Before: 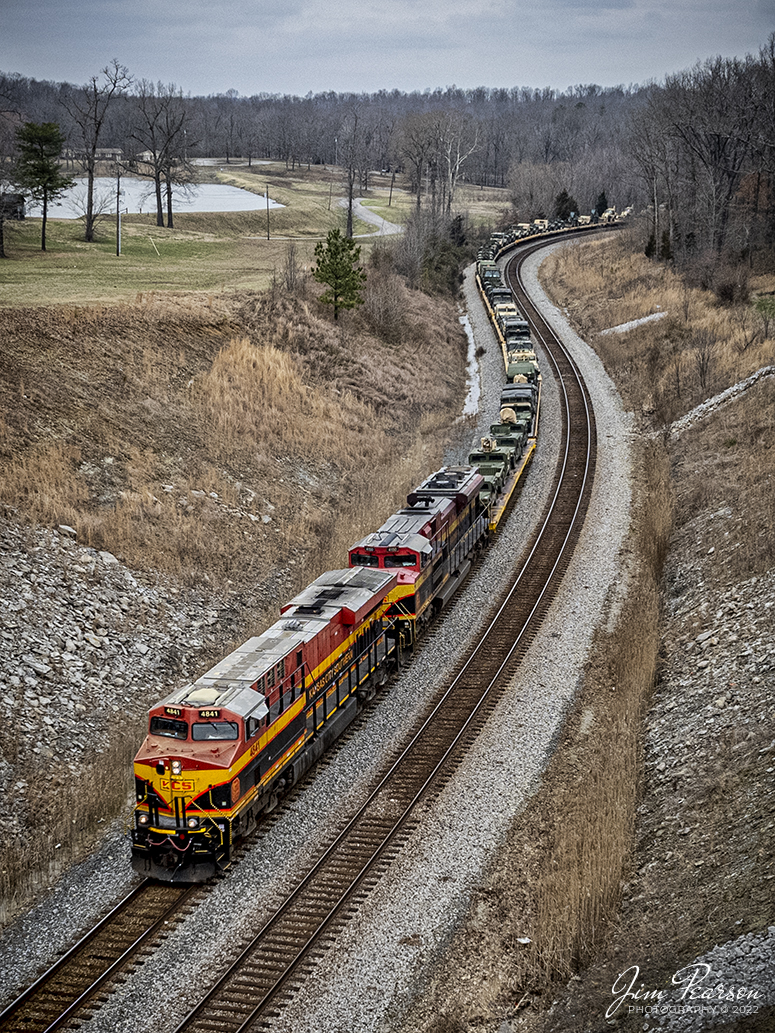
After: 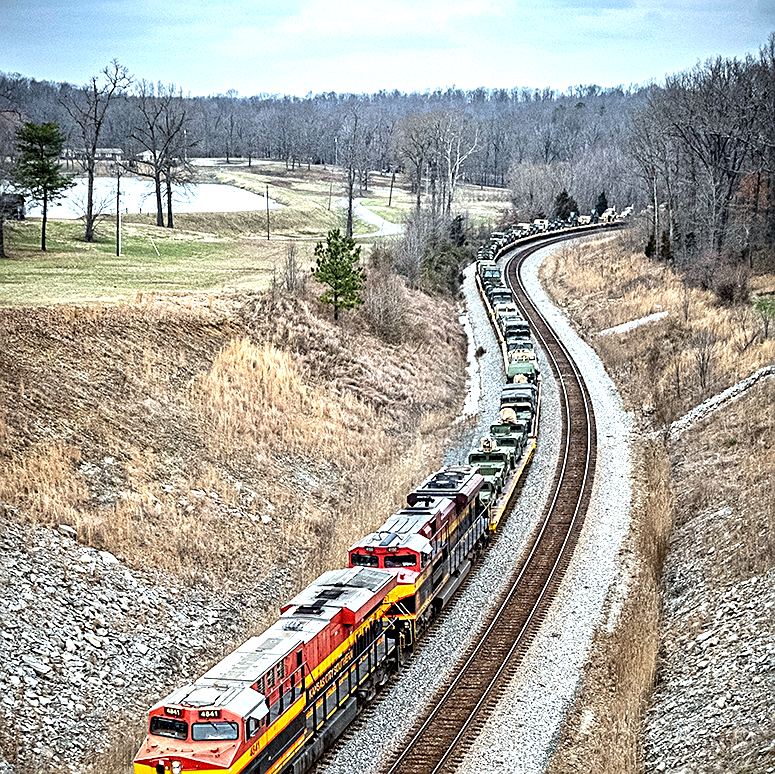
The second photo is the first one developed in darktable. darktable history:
crop: bottom 24.986%
sharpen: on, module defaults
exposure: black level correction 0, exposure 1.194 EV, compensate highlight preservation false
color calibration: illuminant Planckian (black body), adaptation linear Bradford (ICC v4), x 0.36, y 0.366, temperature 4495.1 K
